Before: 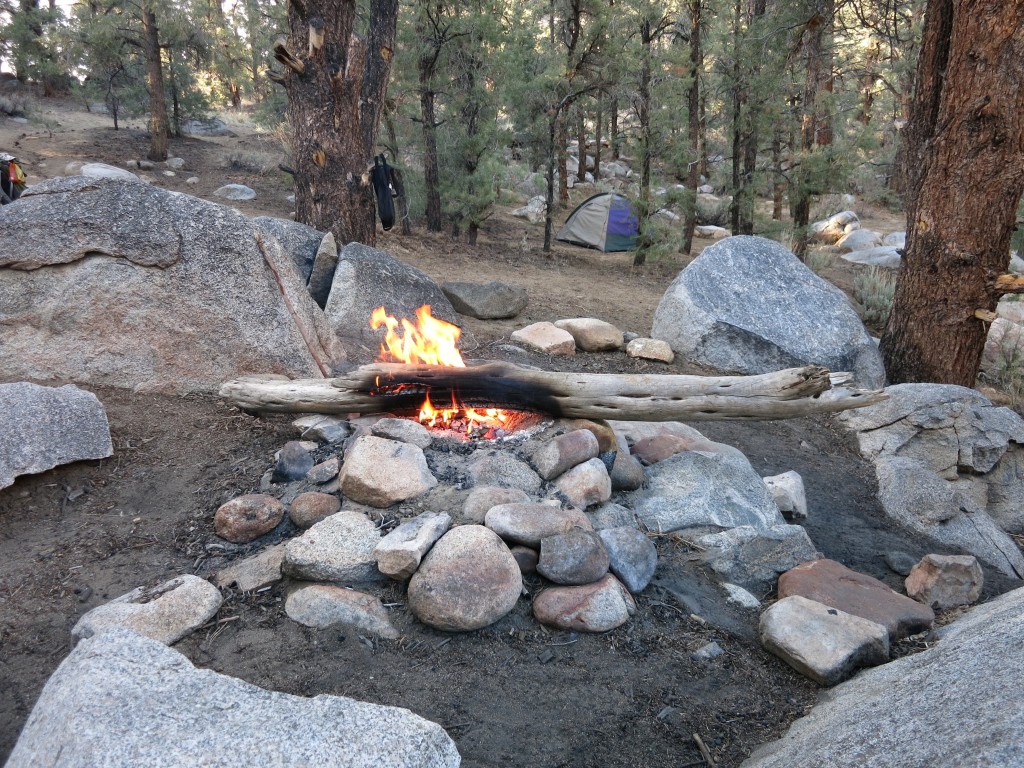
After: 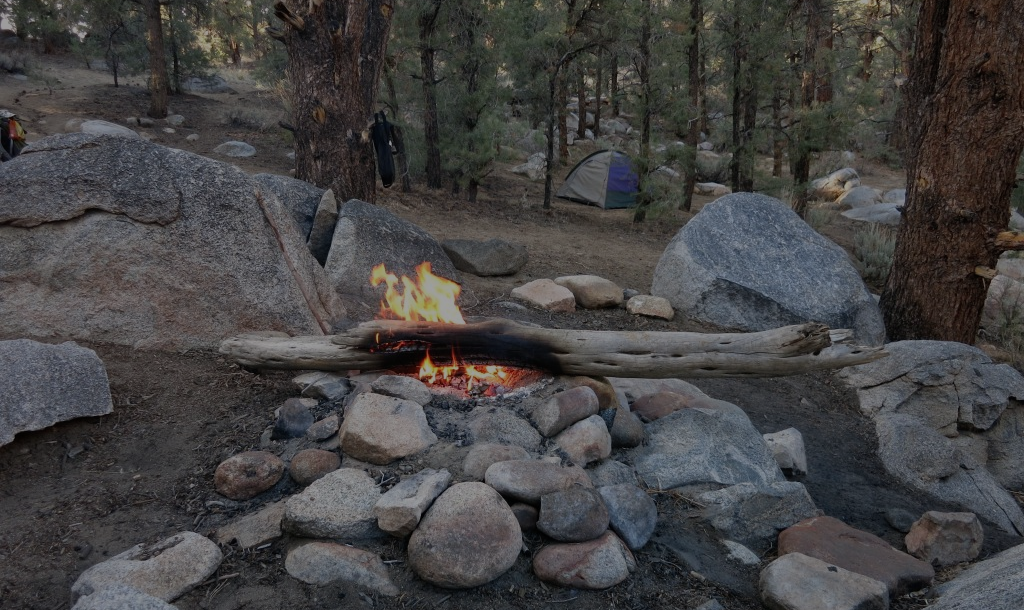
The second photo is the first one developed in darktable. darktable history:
crop and rotate: top 5.651%, bottom 14.873%
exposure: exposure -1.553 EV, compensate highlight preservation false
